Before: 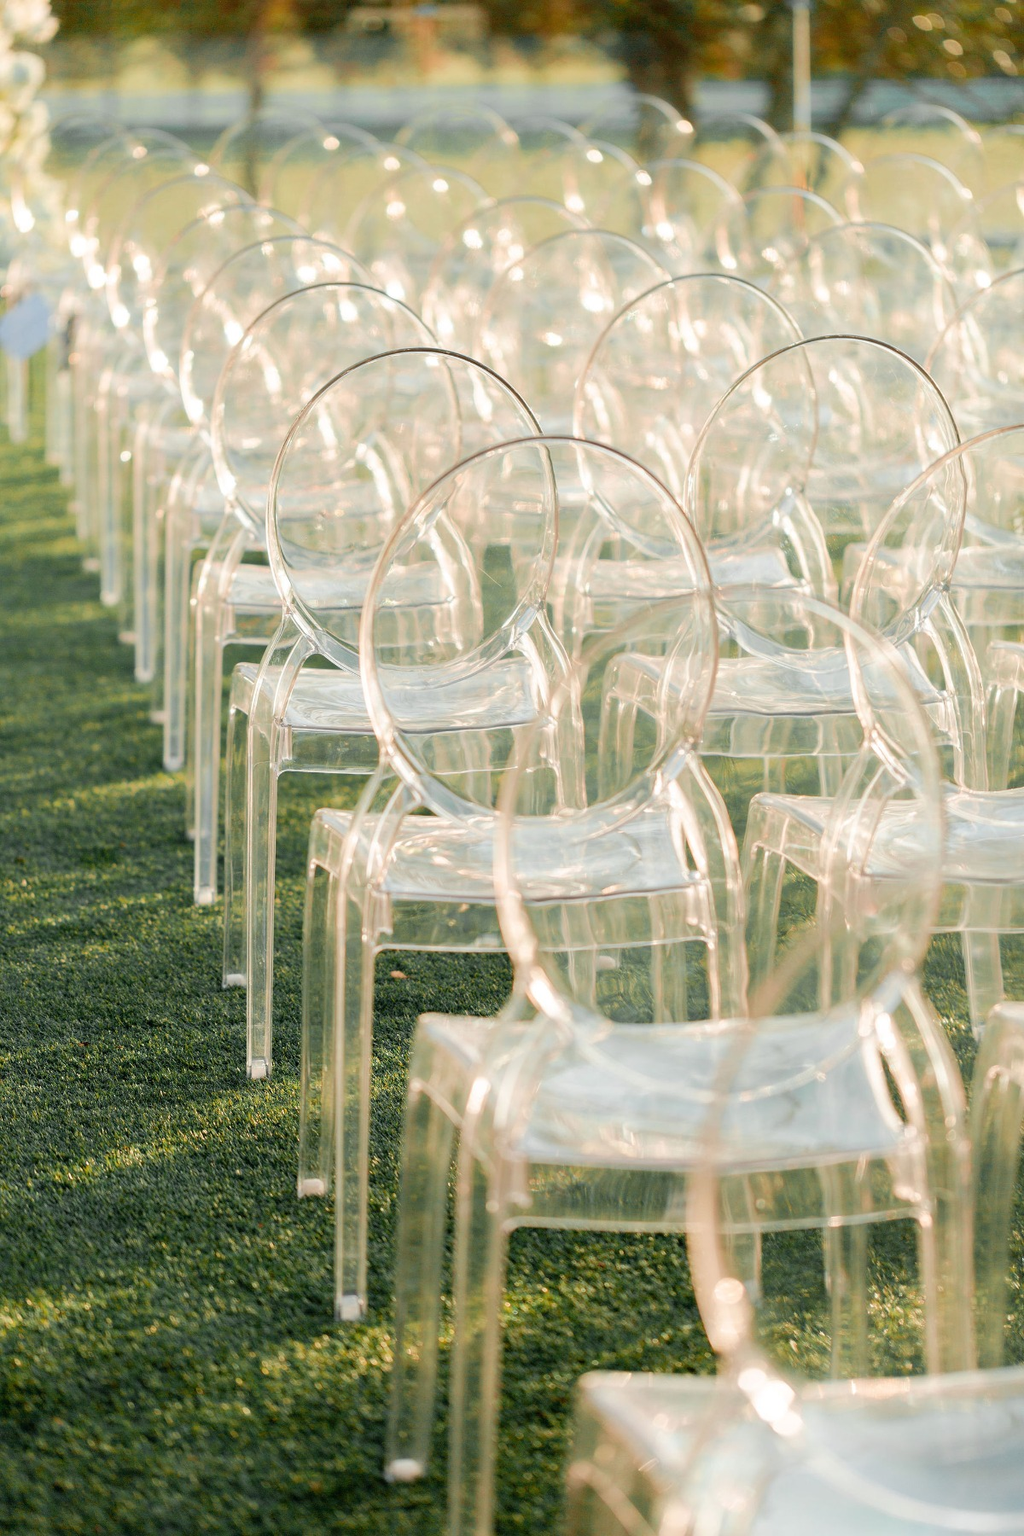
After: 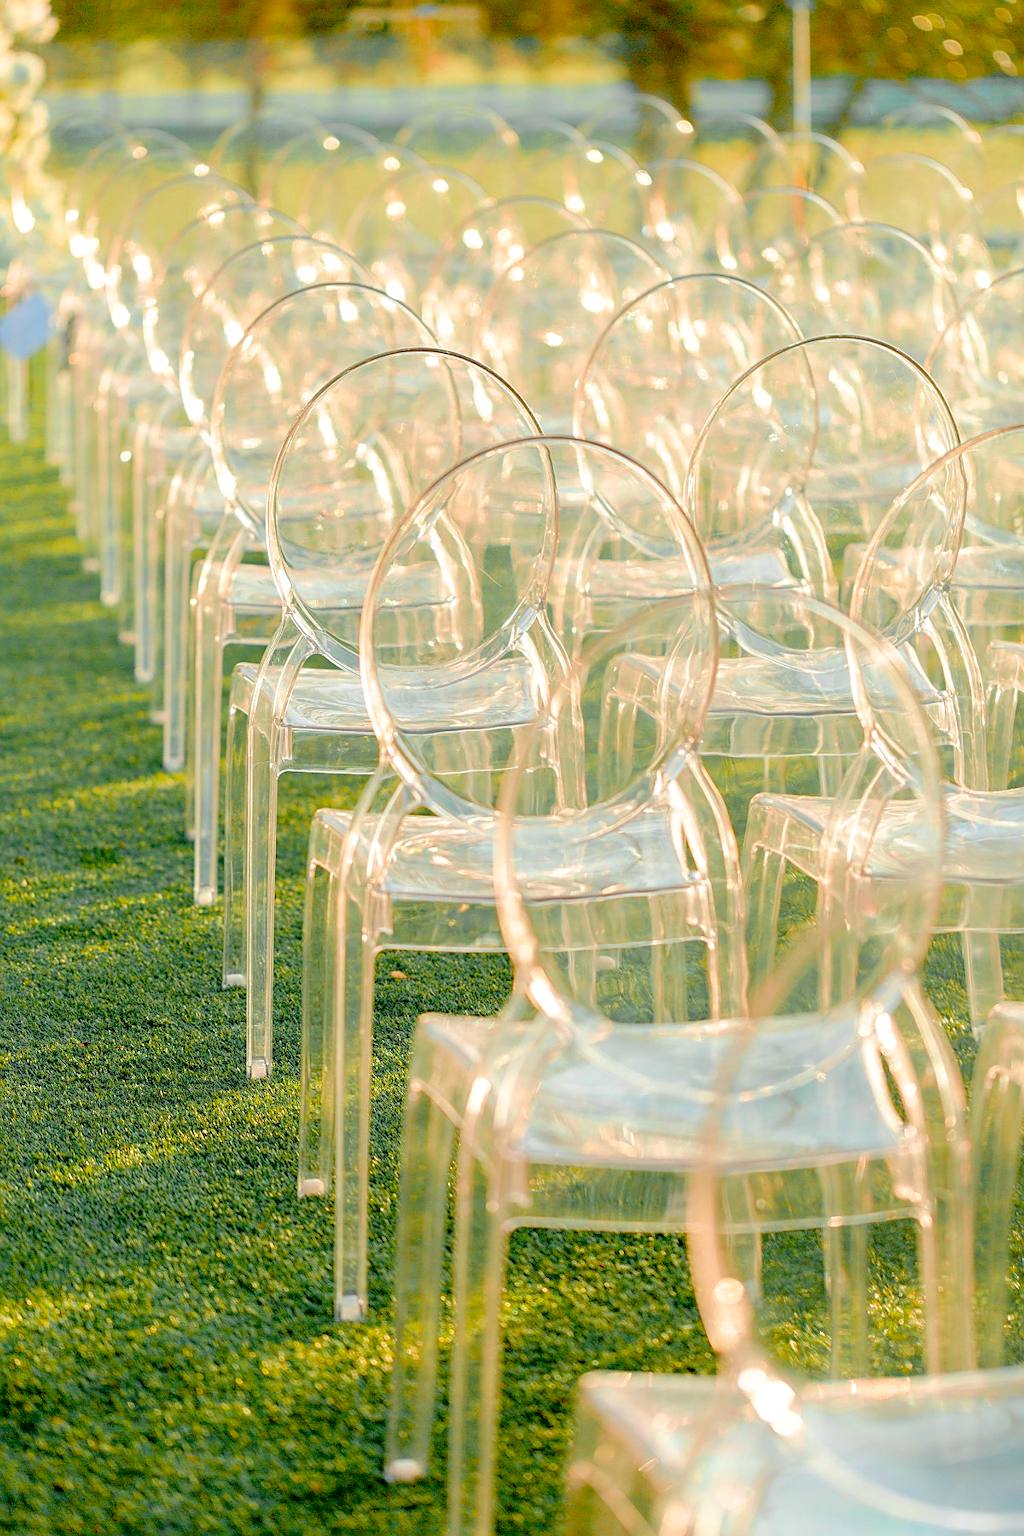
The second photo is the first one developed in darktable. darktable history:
sharpen: on, module defaults
color balance rgb: perceptual saturation grading › global saturation 25.696%, perceptual brilliance grading › global brilliance 2.212%, perceptual brilliance grading › highlights -3.541%, global vibrance 9.311%
local contrast: on, module defaults
velvia: strength 50.7%, mid-tones bias 0.506
tone curve: curves: ch0 [(0, 0) (0.004, 0.008) (0.077, 0.156) (0.169, 0.29) (0.774, 0.774) (1, 1)], preserve colors none
